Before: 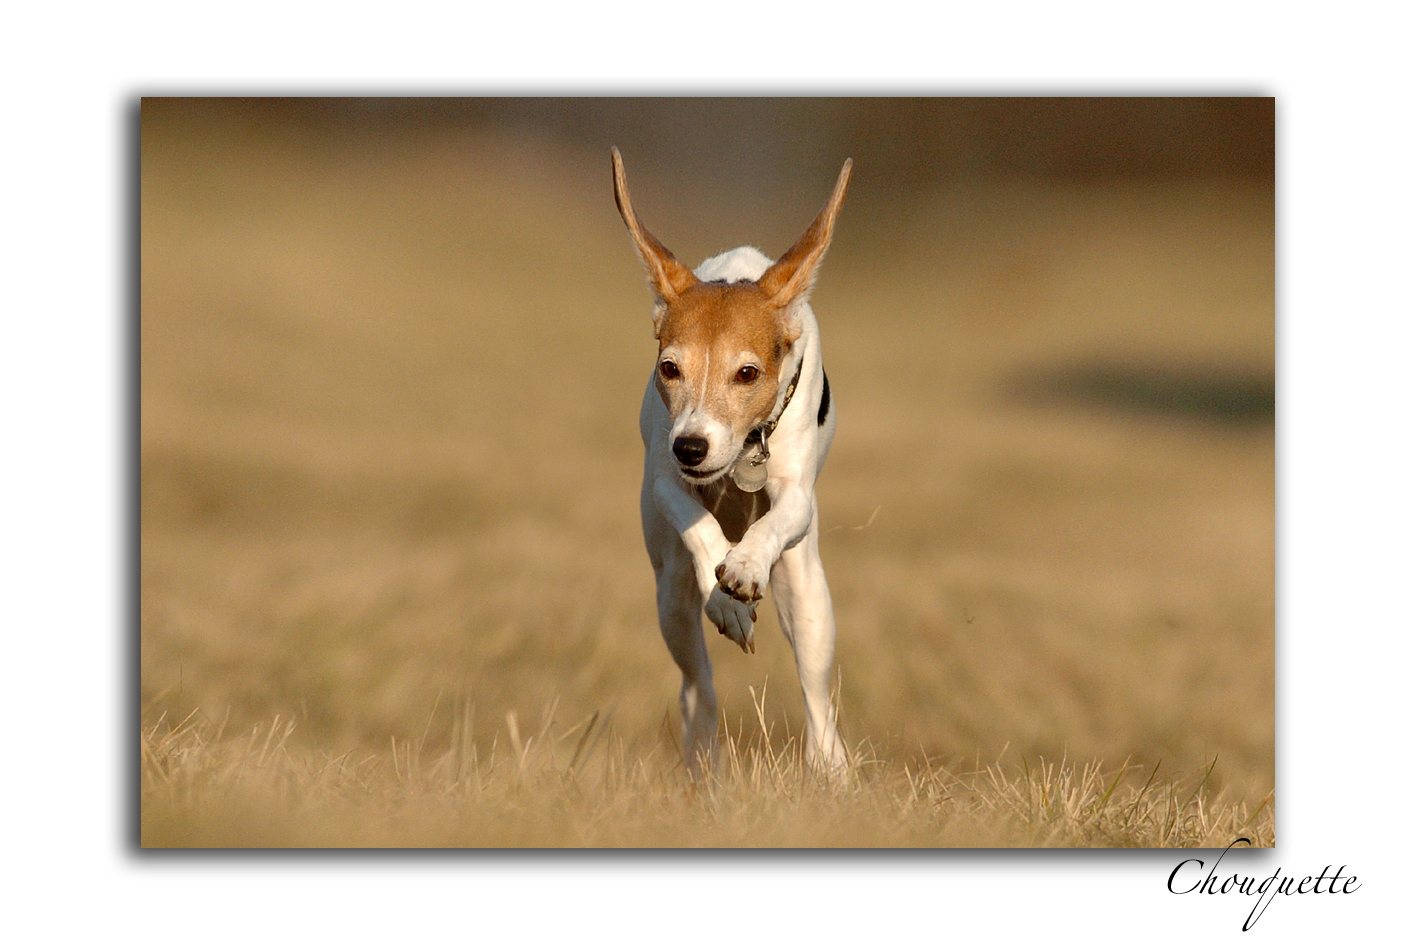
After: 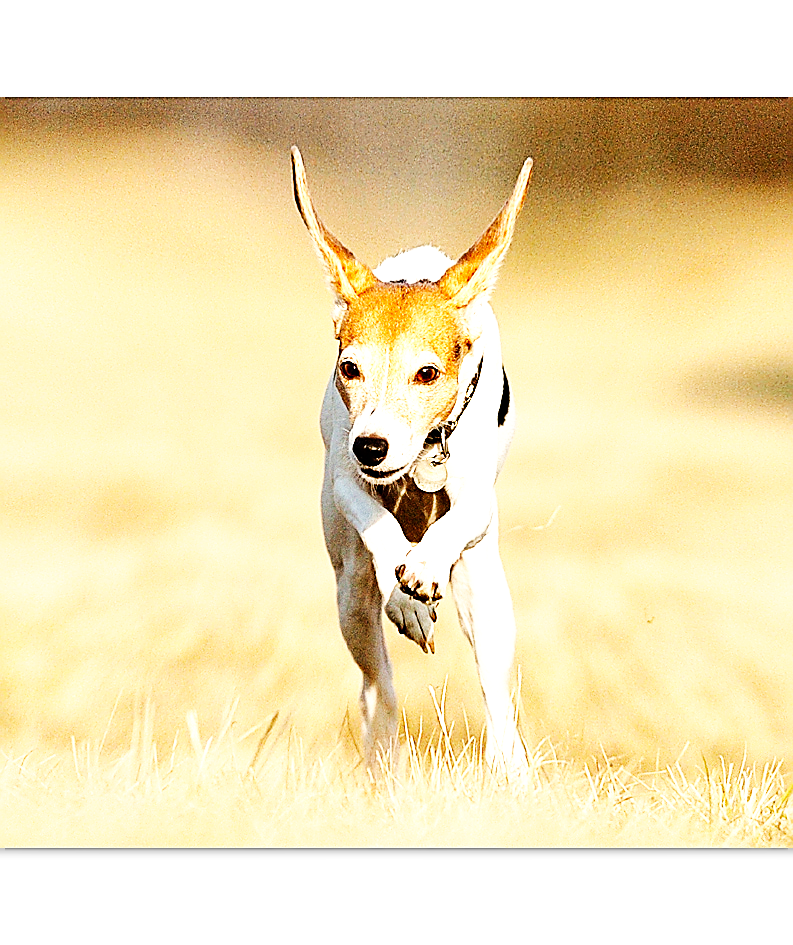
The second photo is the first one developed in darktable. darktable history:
base curve: curves: ch0 [(0, 0) (0.007, 0.004) (0.027, 0.03) (0.046, 0.07) (0.207, 0.54) (0.442, 0.872) (0.673, 0.972) (1, 1)], preserve colors none
color zones: mix -135.74%
sharpen: radius 1.693, amount 1.291
tone equalizer: -8 EV -1.05 EV, -7 EV -0.992 EV, -6 EV -0.843 EV, -5 EV -0.601 EV, -3 EV 0.556 EV, -2 EV 0.882 EV, -1 EV 1.01 EV, +0 EV 1.05 EV
crop and rotate: left 22.647%, right 21.389%
local contrast: mode bilateral grid, contrast 19, coarseness 50, detail 120%, midtone range 0.2
exposure: compensate exposure bias true, compensate highlight preservation false
